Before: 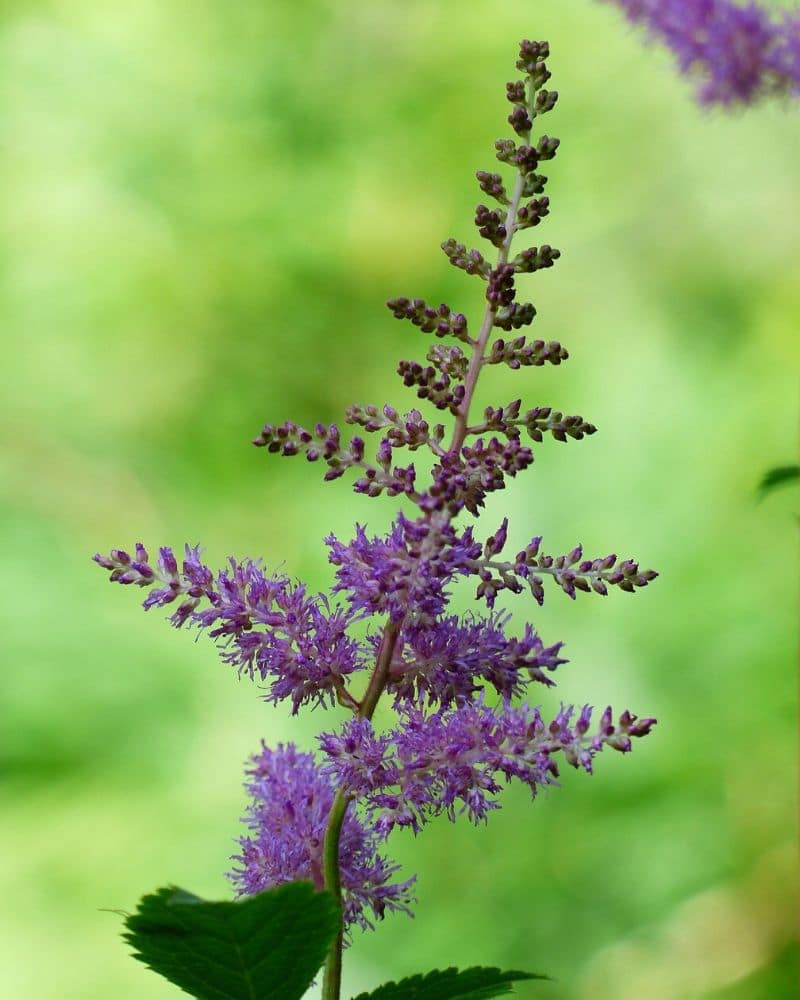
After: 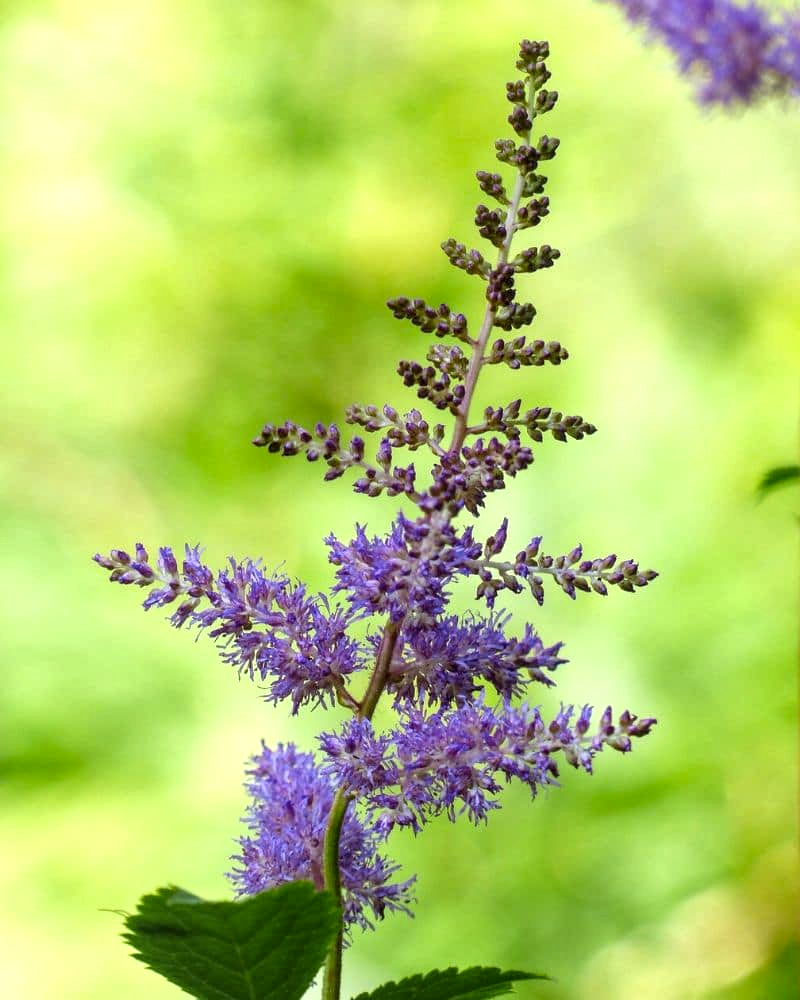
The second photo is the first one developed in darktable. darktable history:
exposure: exposure 0.564 EV, compensate highlight preservation false
local contrast: detail 130%
levels: levels [0.018, 0.493, 1]
color contrast: green-magenta contrast 0.8, blue-yellow contrast 1.1, unbound 0
